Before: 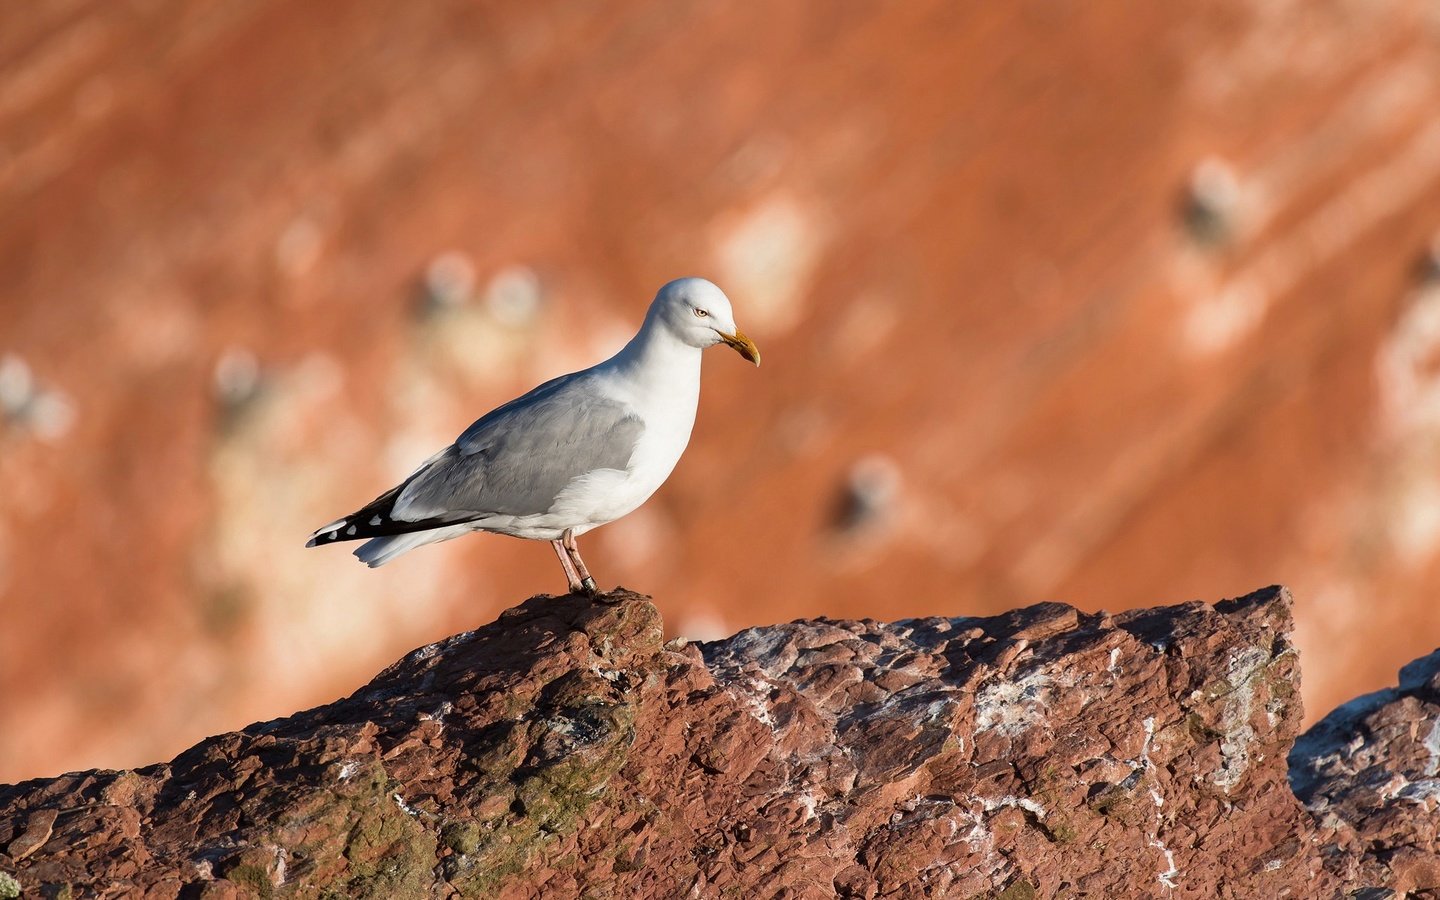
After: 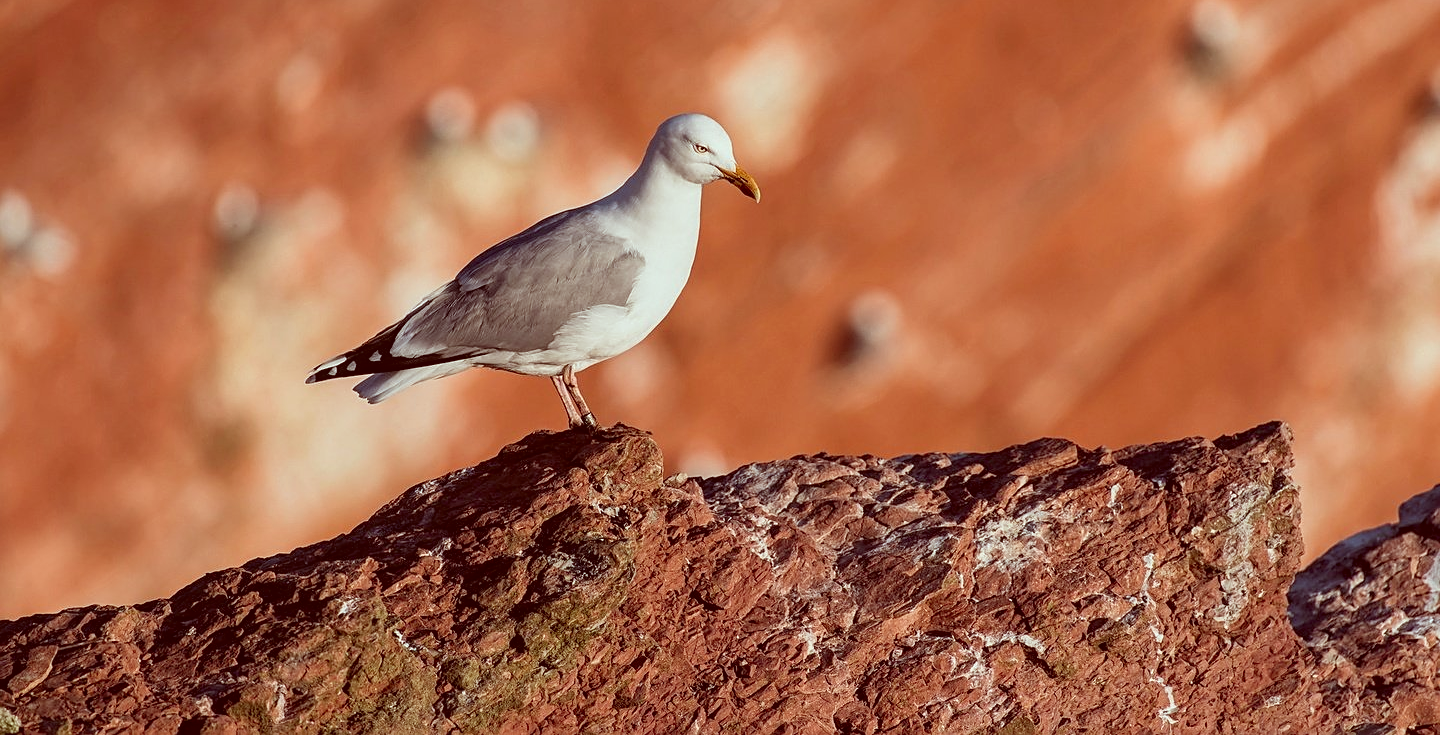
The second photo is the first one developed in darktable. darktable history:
exposure: exposure -0.383 EV, compensate exposure bias true, compensate highlight preservation false
crop and rotate: top 18.308%
color correction: highlights a* -7.26, highlights b* -0.166, shadows a* 20.71, shadows b* 11.91
contrast brightness saturation: contrast 0.054, brightness 0.065, saturation 0.007
local contrast: on, module defaults
sharpen: on, module defaults
